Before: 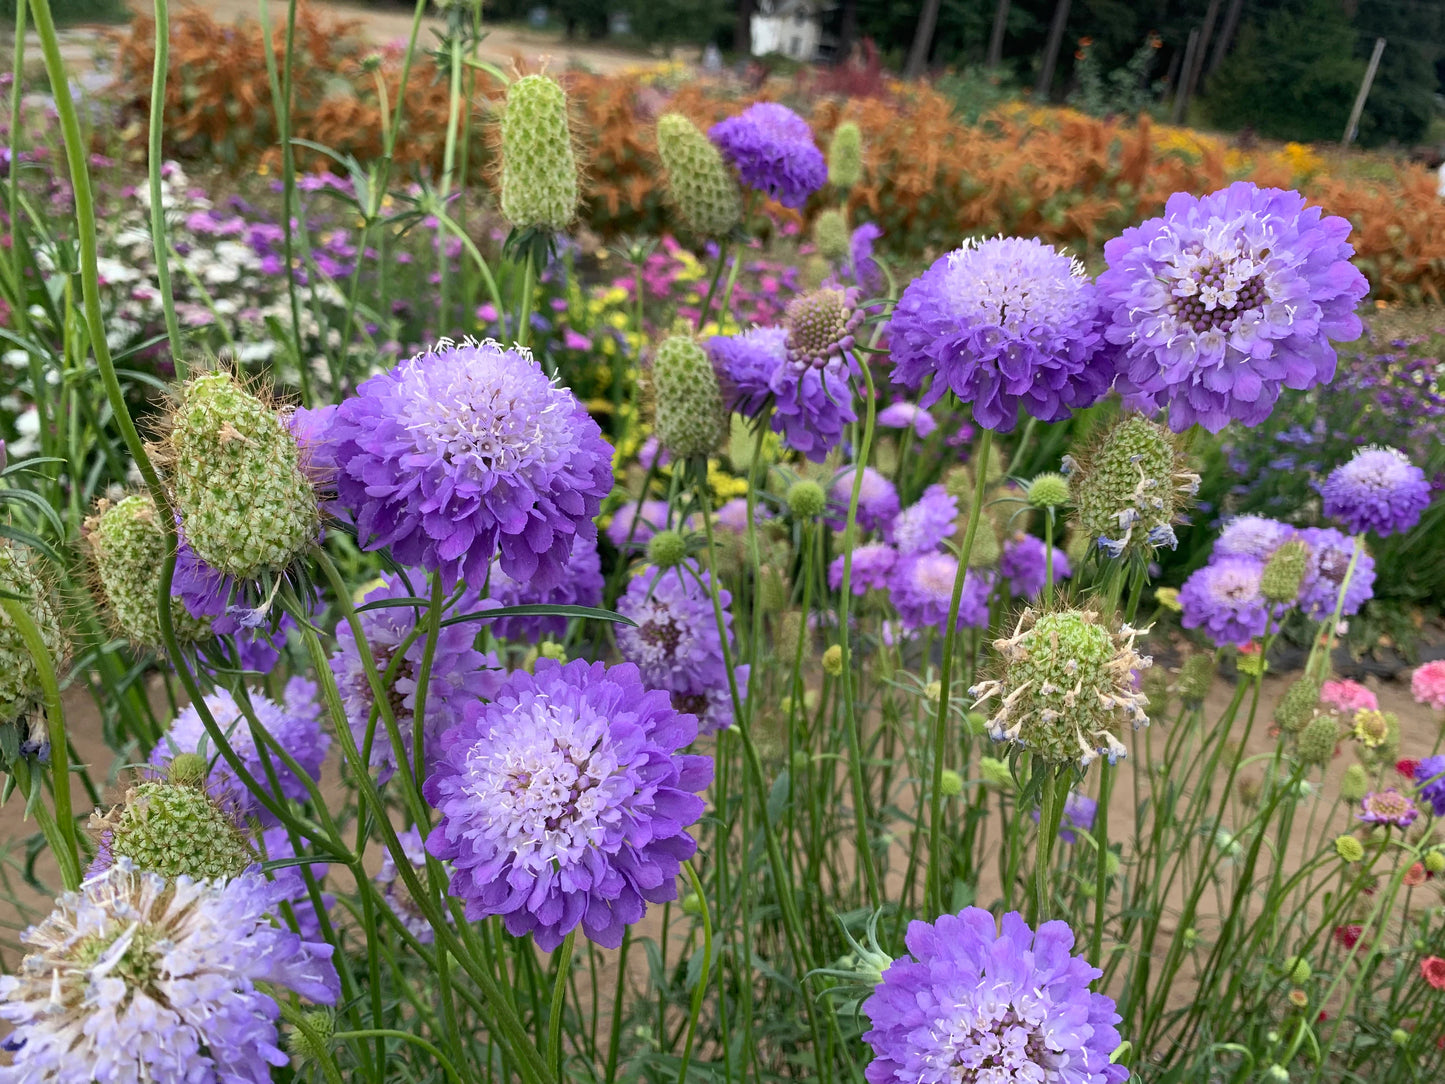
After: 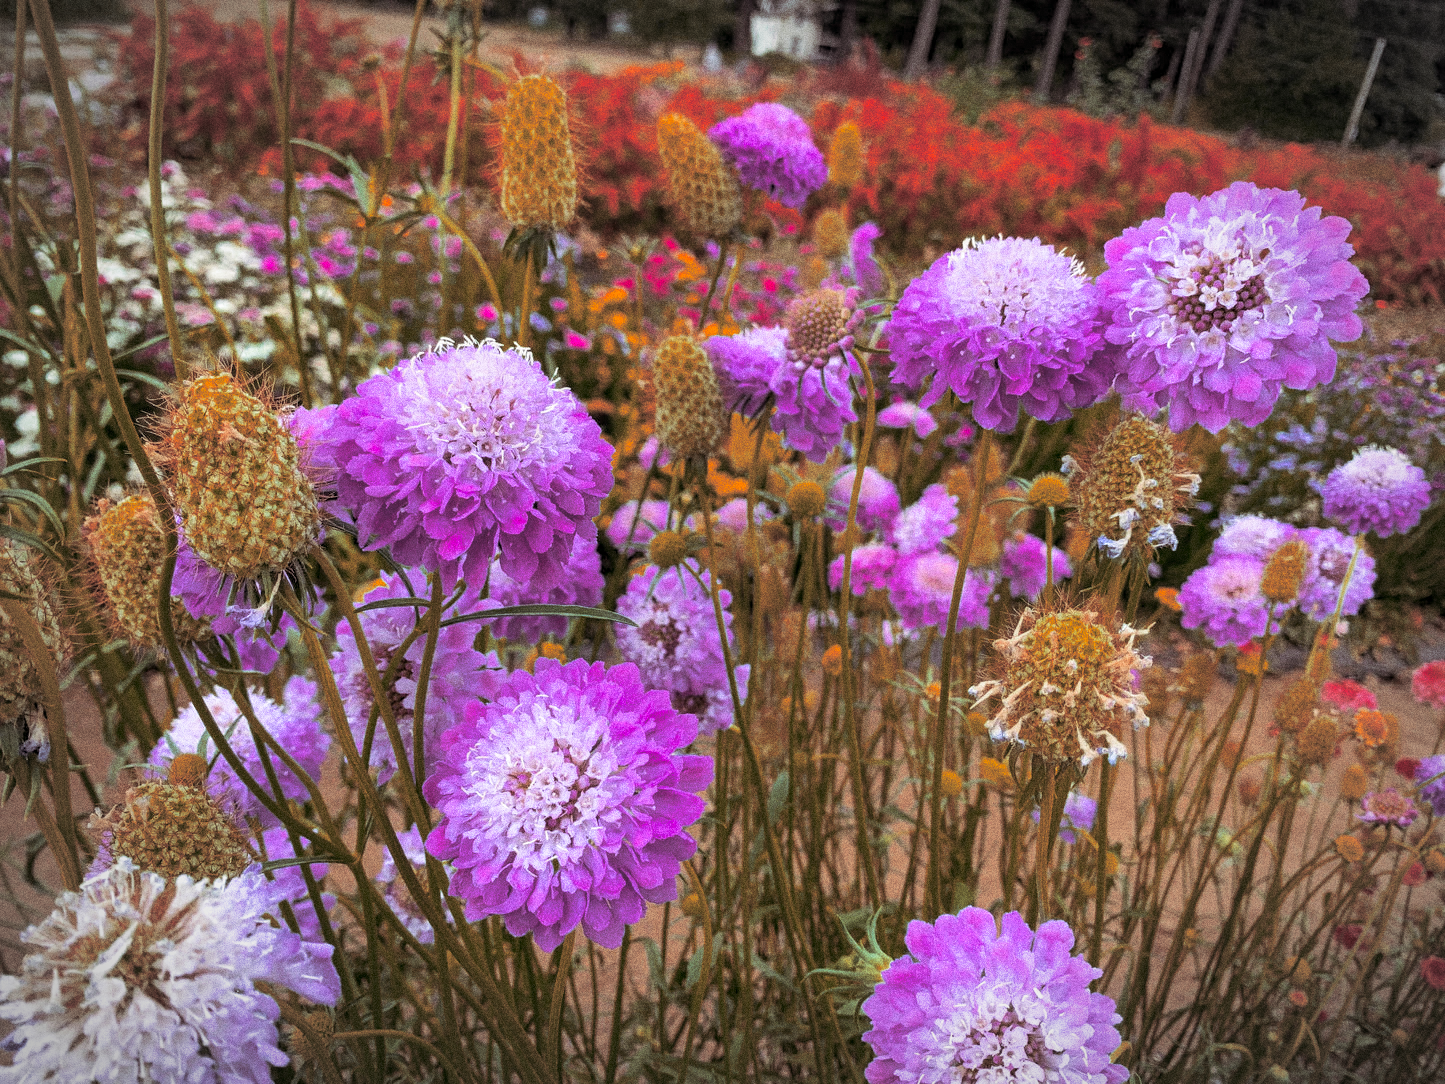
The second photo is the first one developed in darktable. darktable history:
local contrast: detail 130%
contrast brightness saturation: brightness 0.15
color zones: curves: ch0 [(0, 0.299) (0.25, 0.383) (0.456, 0.352) (0.736, 0.571)]; ch1 [(0, 0.63) (0.151, 0.568) (0.254, 0.416) (0.47, 0.558) (0.732, 0.37) (0.909, 0.492)]; ch2 [(0.004, 0.604) (0.158, 0.443) (0.257, 0.403) (0.761, 0.468)]
split-toning: shadows › saturation 0.24, highlights › hue 54°, highlights › saturation 0.24
grain: coarseness 0.09 ISO, strength 40%
color balance: input saturation 134.34%, contrast -10.04%, contrast fulcrum 19.67%, output saturation 133.51%
vignetting: automatic ratio true
base curve: curves: ch0 [(0, 0) (0.283, 0.295) (1, 1)], preserve colors none
